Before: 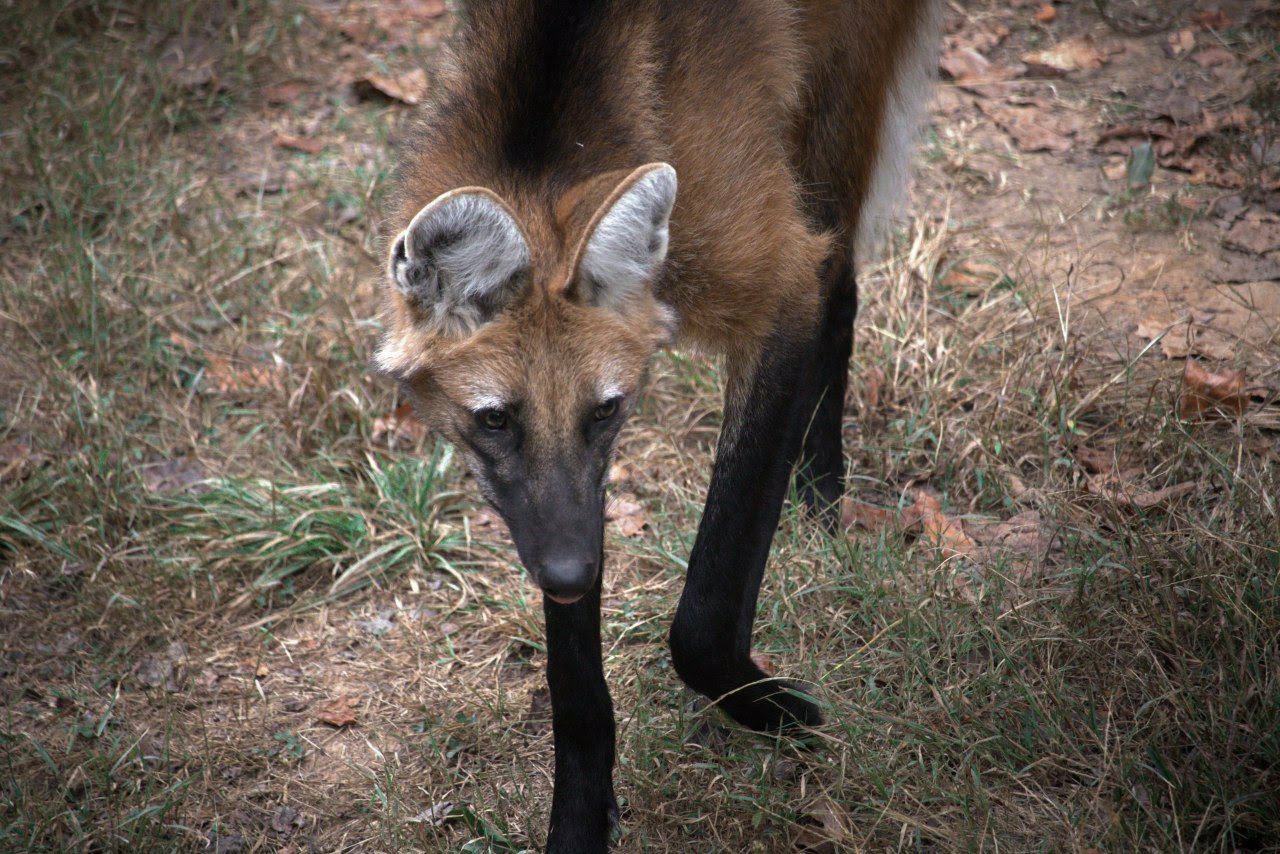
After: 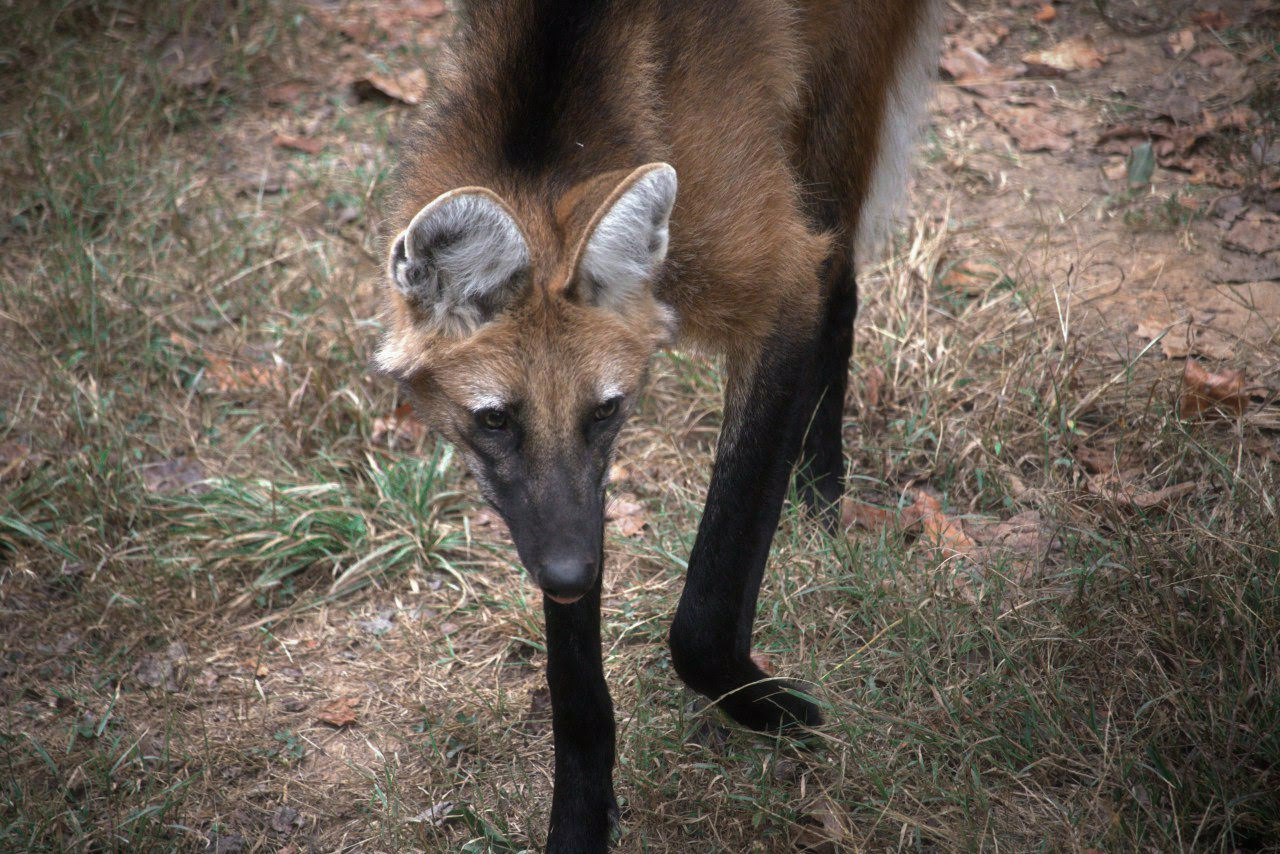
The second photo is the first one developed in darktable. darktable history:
exposure: compensate highlight preservation false
haze removal: strength -0.05
rgb levels: preserve colors max RGB
